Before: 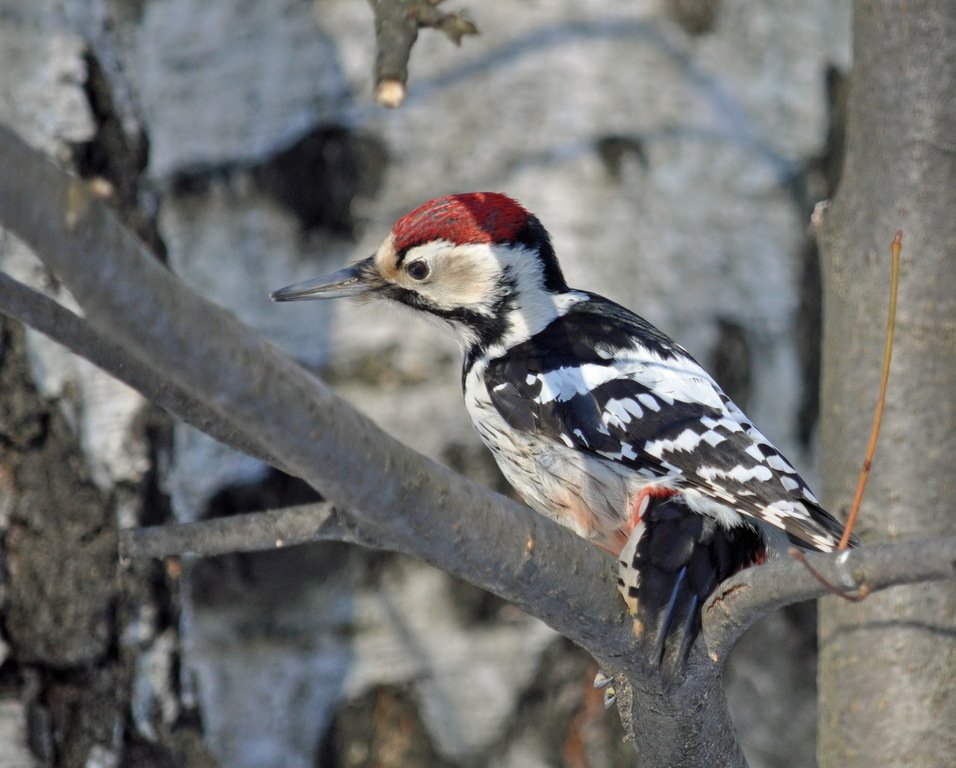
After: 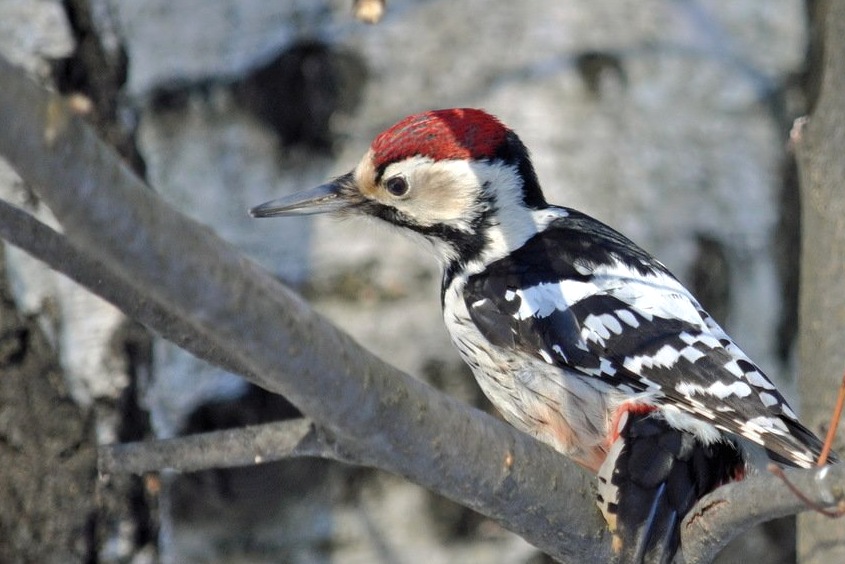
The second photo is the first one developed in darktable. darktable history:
crop and rotate: left 2.286%, top 11.014%, right 9.255%, bottom 15.464%
shadows and highlights: shadows 8.46, white point adjustment 0.968, highlights -39.69
levels: levels [0, 0.476, 0.951]
